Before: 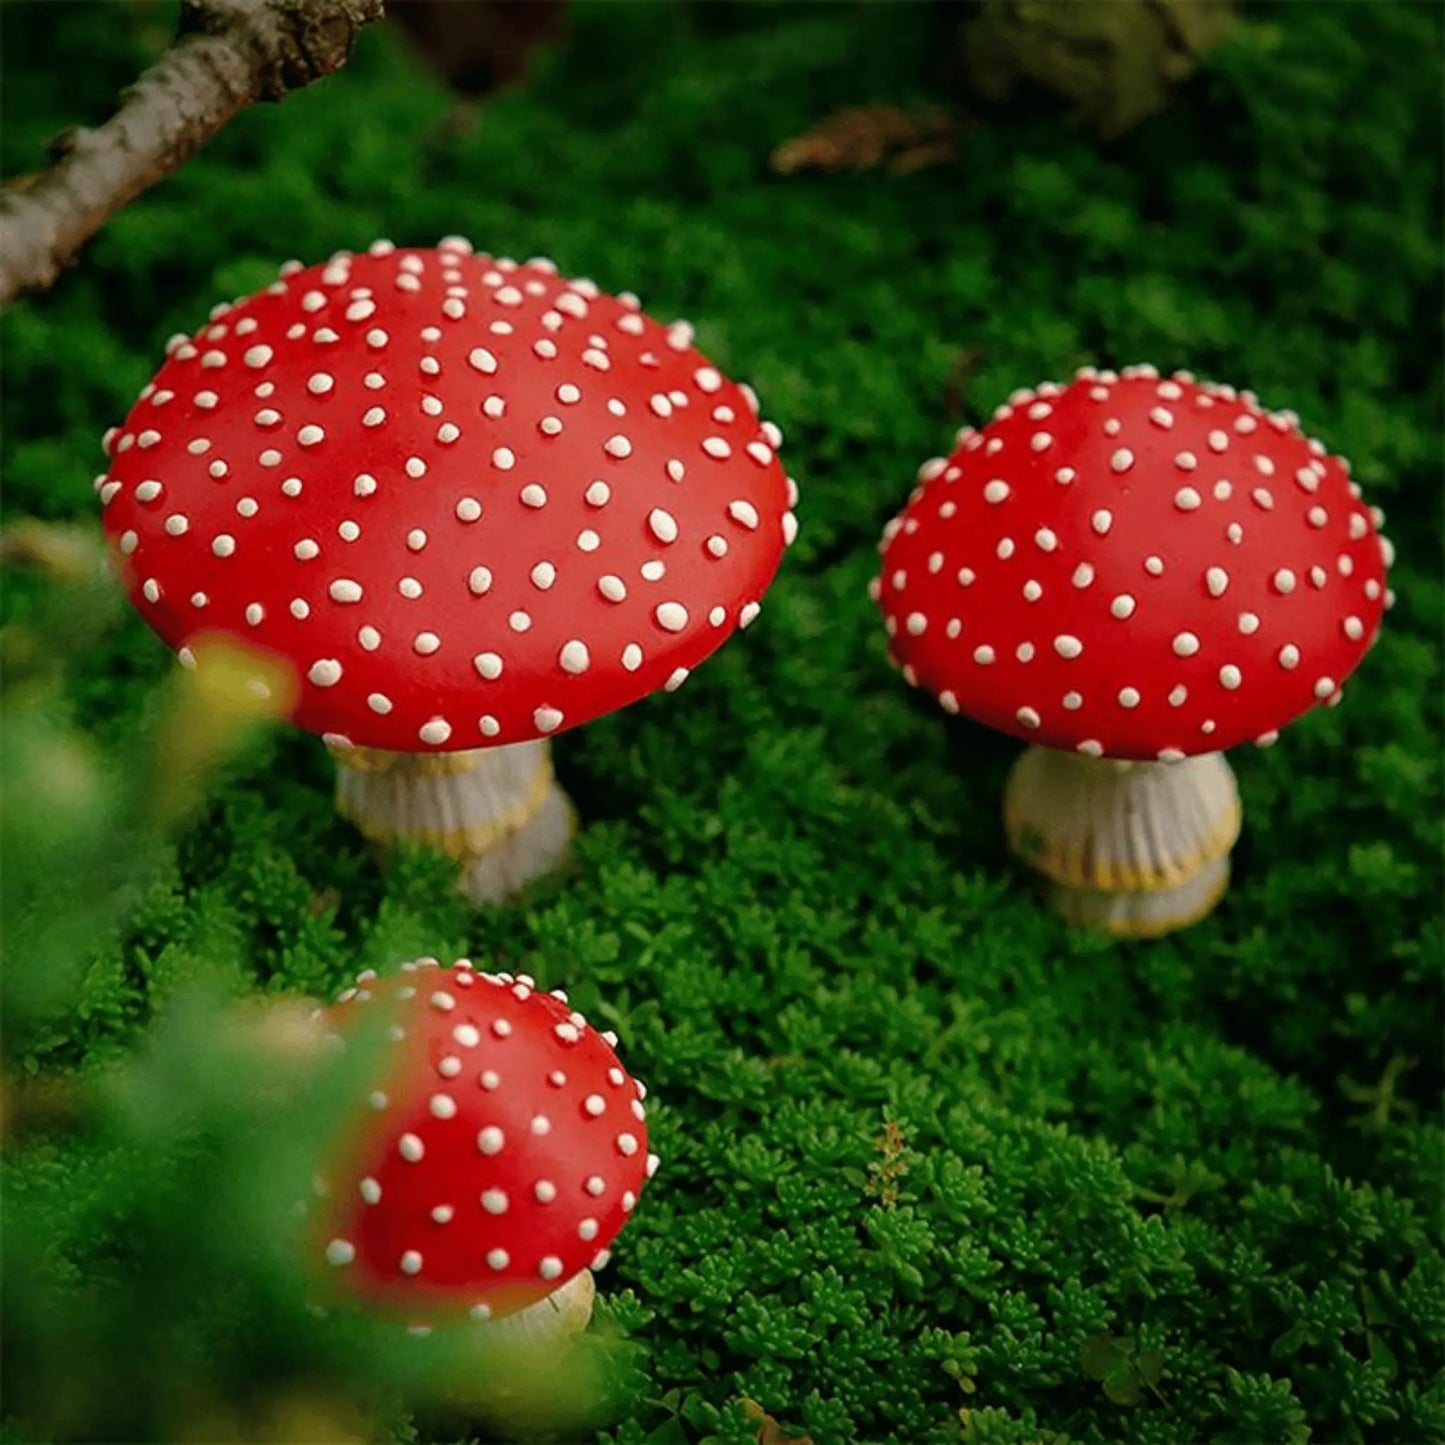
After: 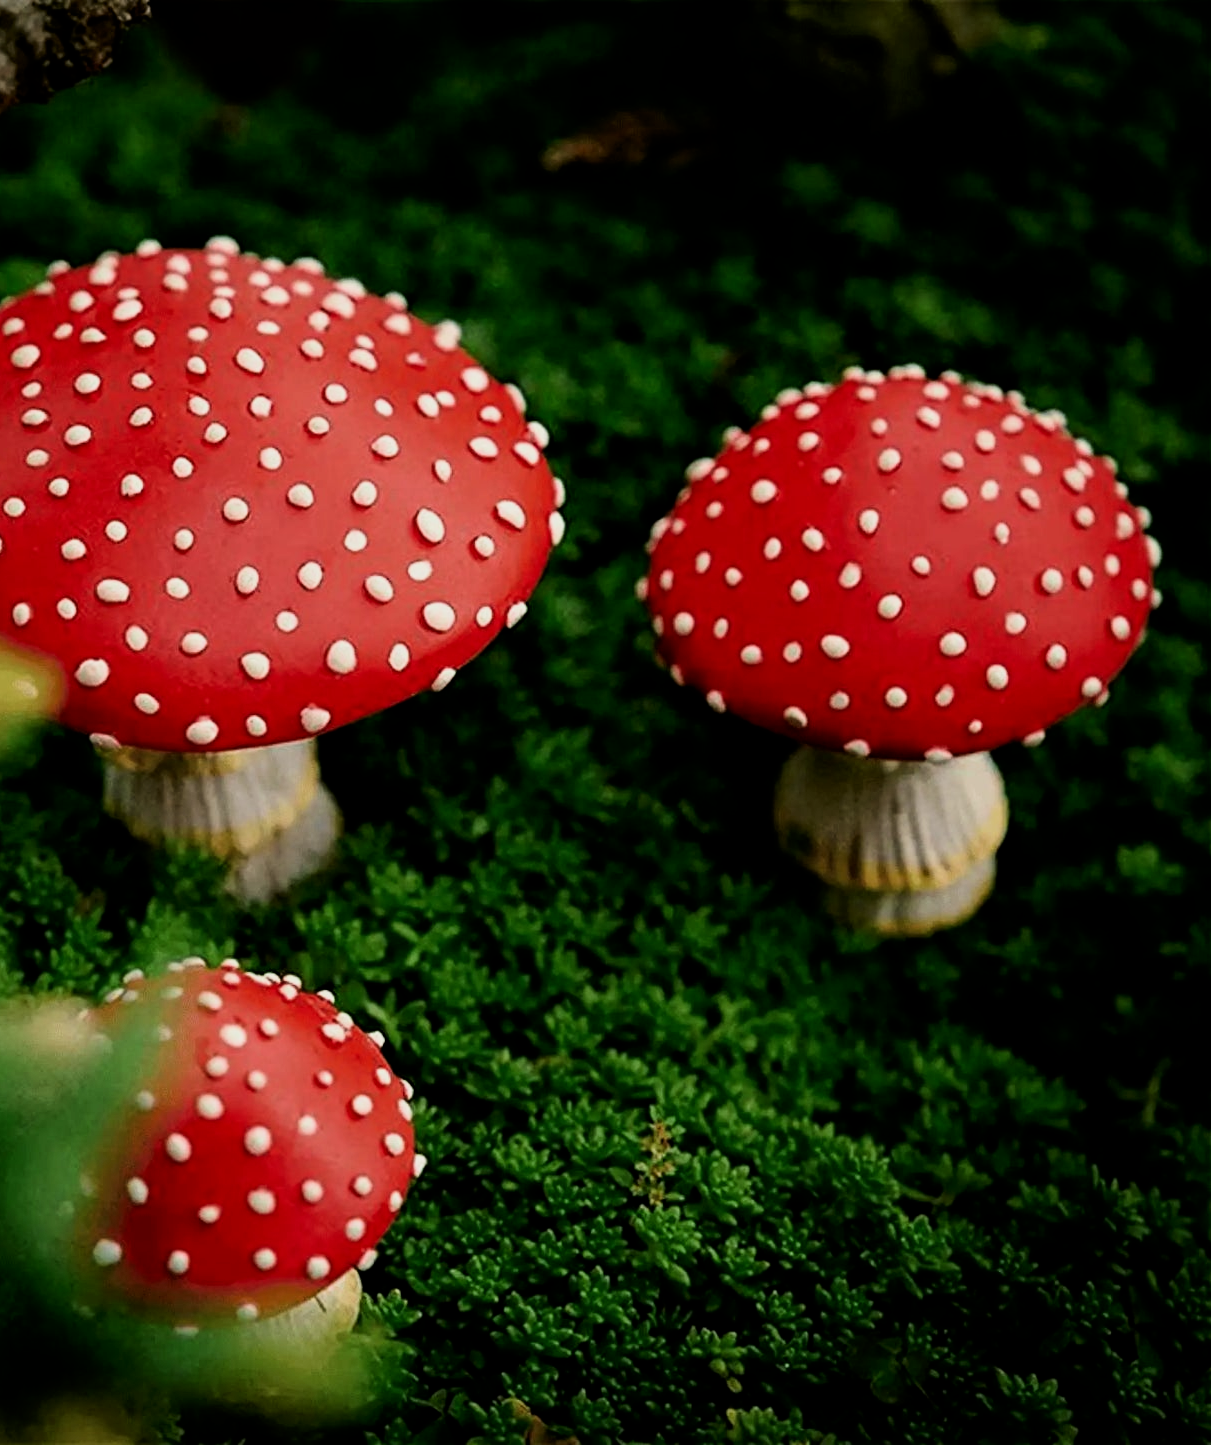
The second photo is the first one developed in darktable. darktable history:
contrast brightness saturation: contrast 0.14
filmic rgb: black relative exposure -5 EV, hardness 2.88, contrast 1.4
crop: left 16.145%
